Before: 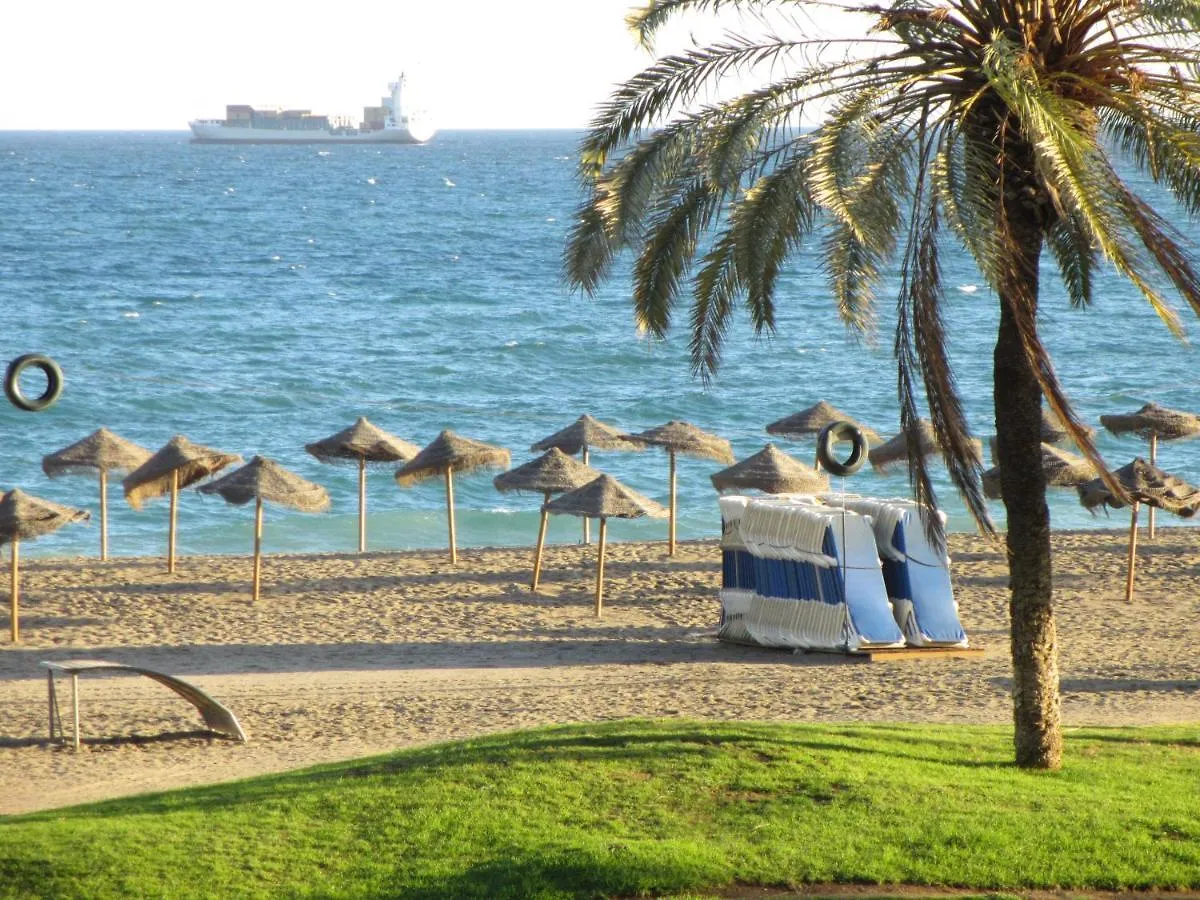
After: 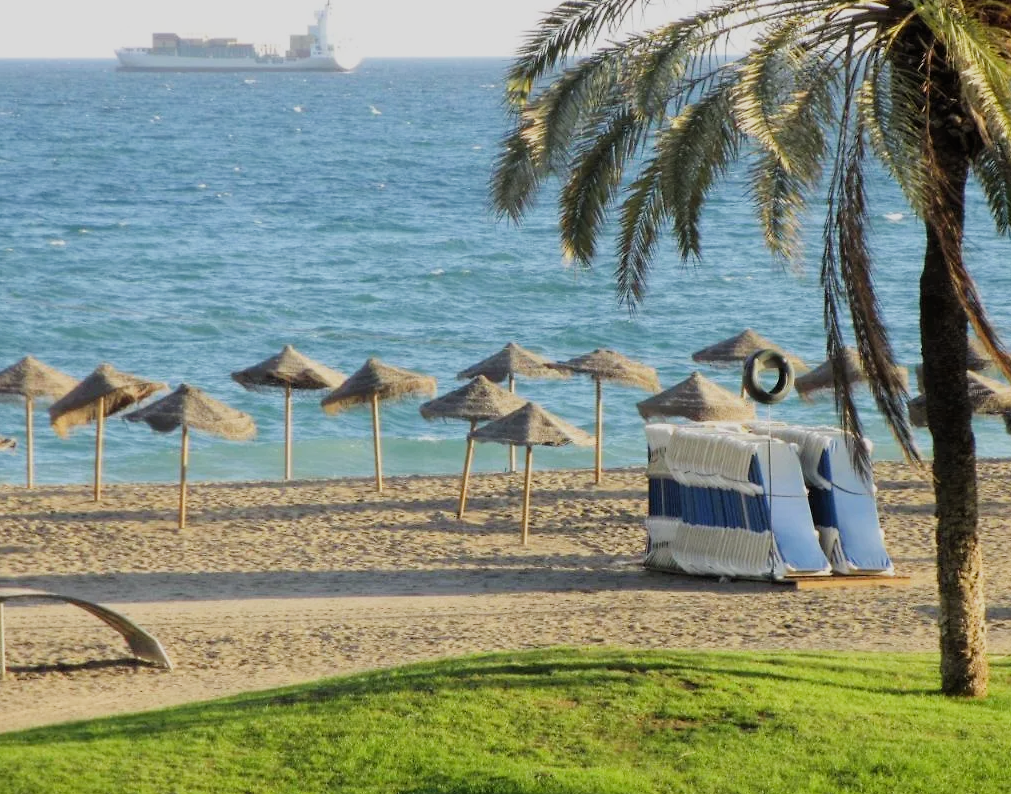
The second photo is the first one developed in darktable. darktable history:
crop: left 6.184%, top 8.091%, right 9.55%, bottom 3.613%
filmic rgb: black relative exposure -7.99 EV, white relative exposure 4.02 EV, hardness 4.2
